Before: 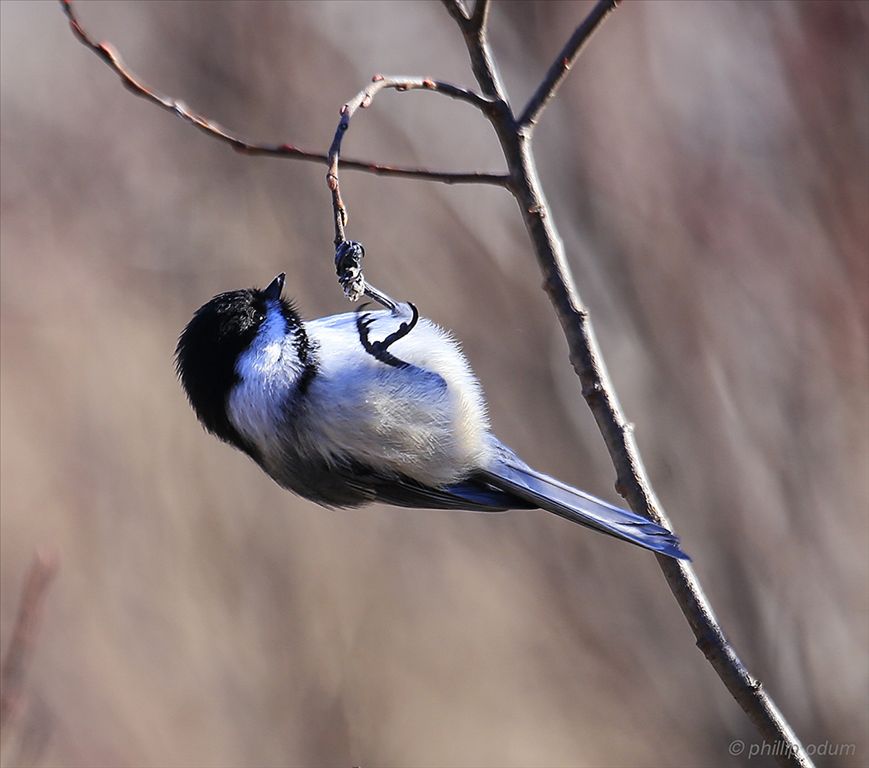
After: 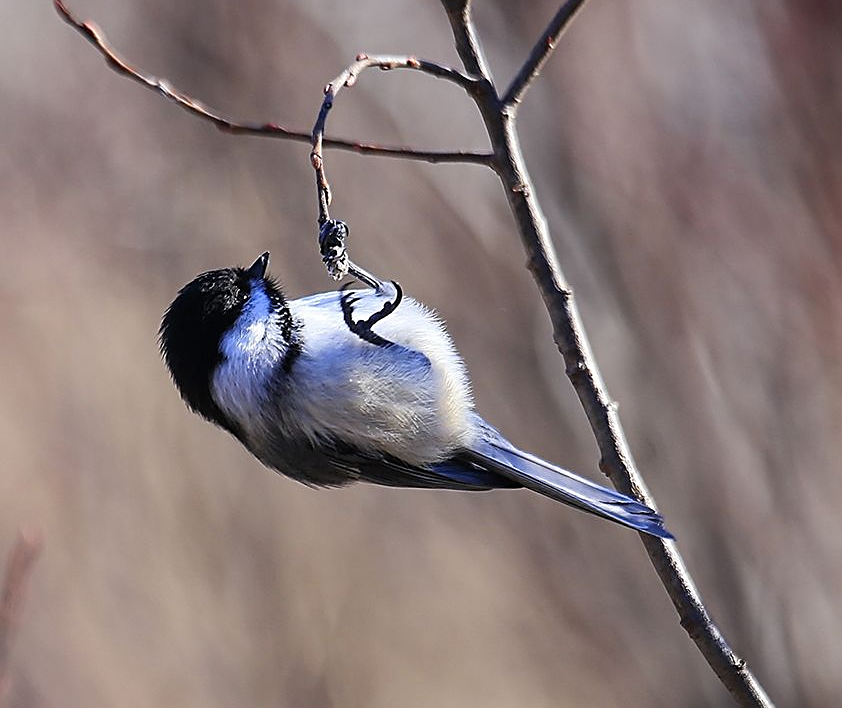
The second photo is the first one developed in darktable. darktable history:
shadows and highlights: shadows -71.43, highlights 36.51, soften with gaussian
crop: left 1.949%, top 2.849%, right 1.15%, bottom 4.847%
sharpen: amount 0.469
